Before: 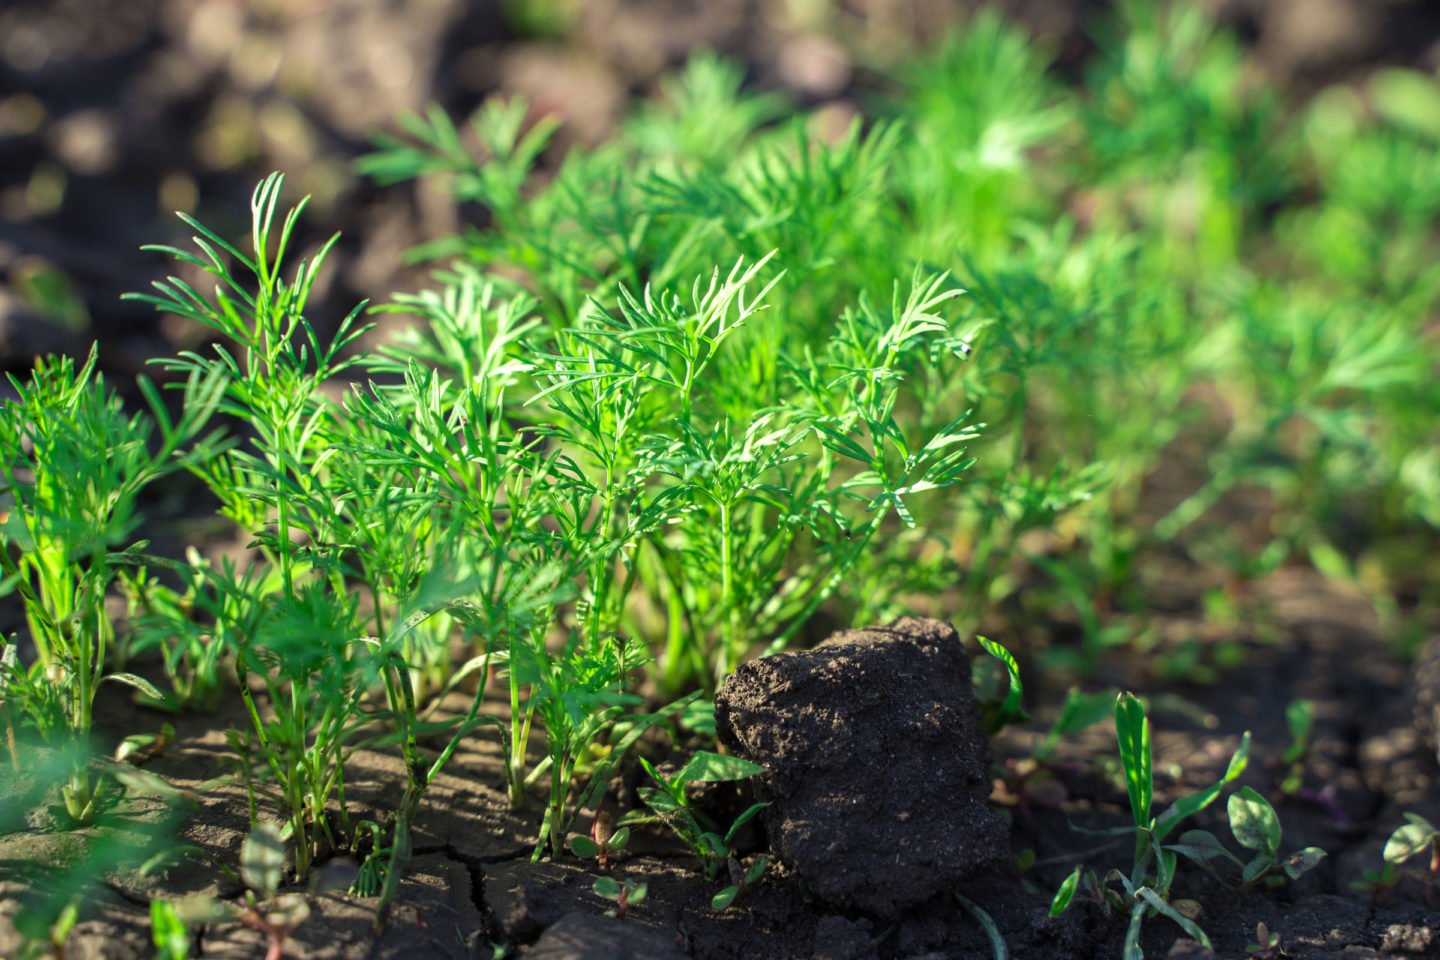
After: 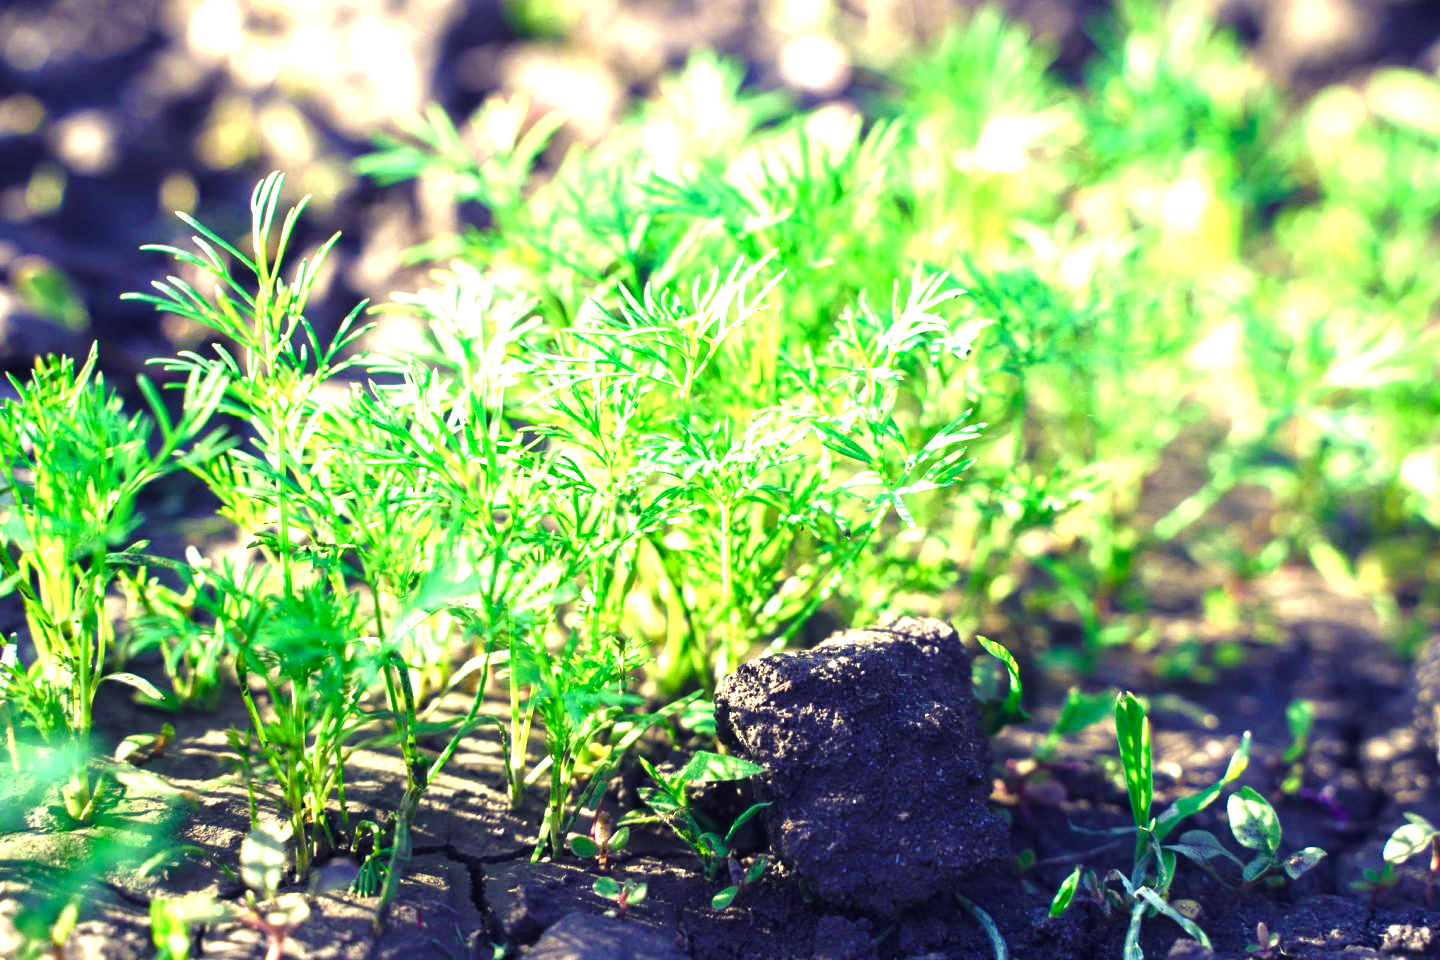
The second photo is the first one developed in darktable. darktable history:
exposure: black level correction -0.002, exposure 0.712 EV, compensate exposure bias true, compensate highlight preservation false
tone equalizer: -8 EV -0.456 EV, -7 EV -0.373 EV, -6 EV -0.298 EV, -5 EV -0.252 EV, -3 EV 0.234 EV, -2 EV 0.354 EV, -1 EV 0.386 EV, +0 EV 0.43 EV, mask exposure compensation -0.504 EV
base curve: curves: ch0 [(0, 0) (0.297, 0.298) (1, 1)], preserve colors none
color balance rgb: shadows lift › luminance -28.687%, shadows lift › chroma 14.69%, shadows lift › hue 271.62°, perceptual saturation grading › global saturation 14.411%, perceptual saturation grading › highlights -30.793%, perceptual saturation grading › shadows 51.147%, perceptual brilliance grading › global brilliance 24.97%, global vibrance 5.139%
